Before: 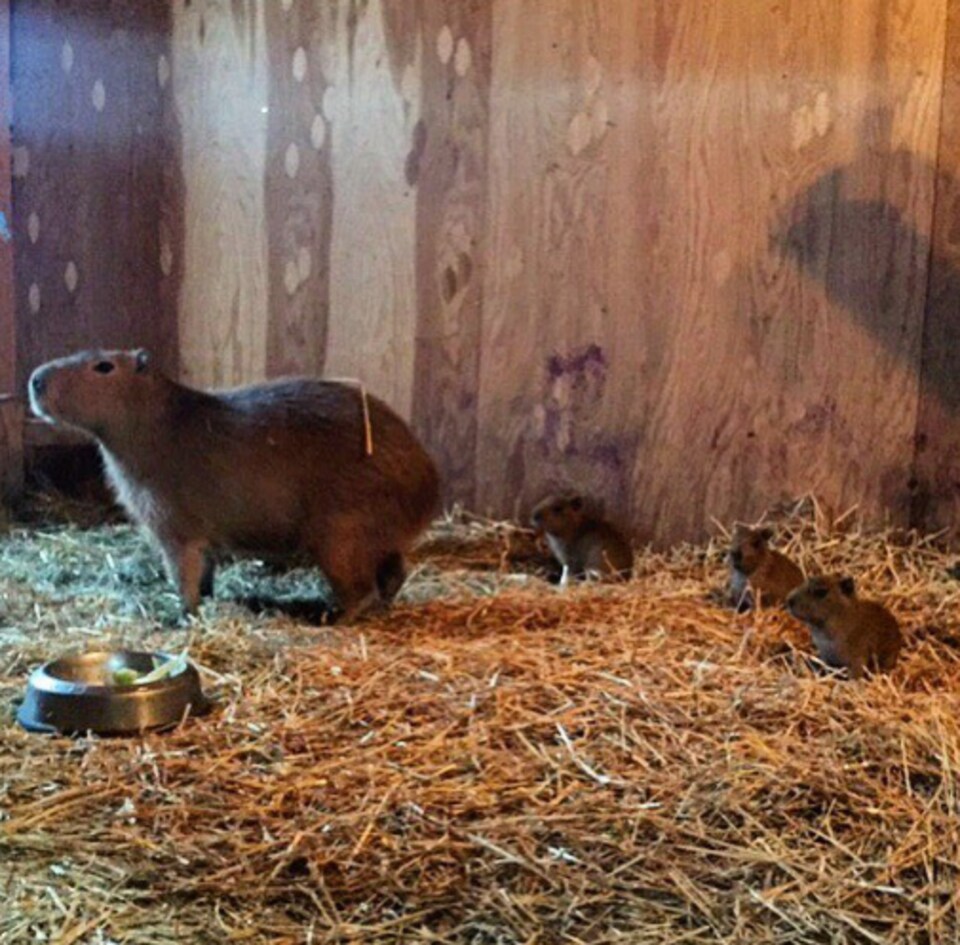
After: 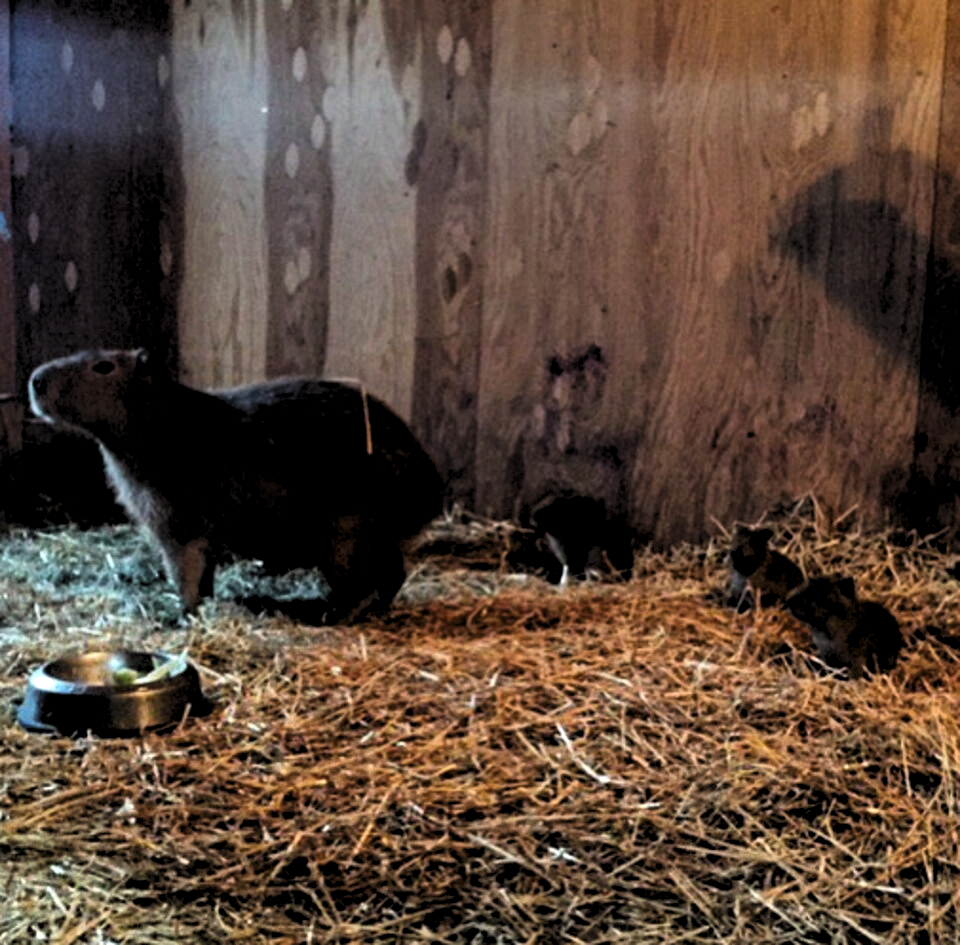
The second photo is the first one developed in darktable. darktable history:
levels: levels [0.182, 0.542, 0.902]
graduated density: on, module defaults
white balance: red 1.004, blue 1.024
